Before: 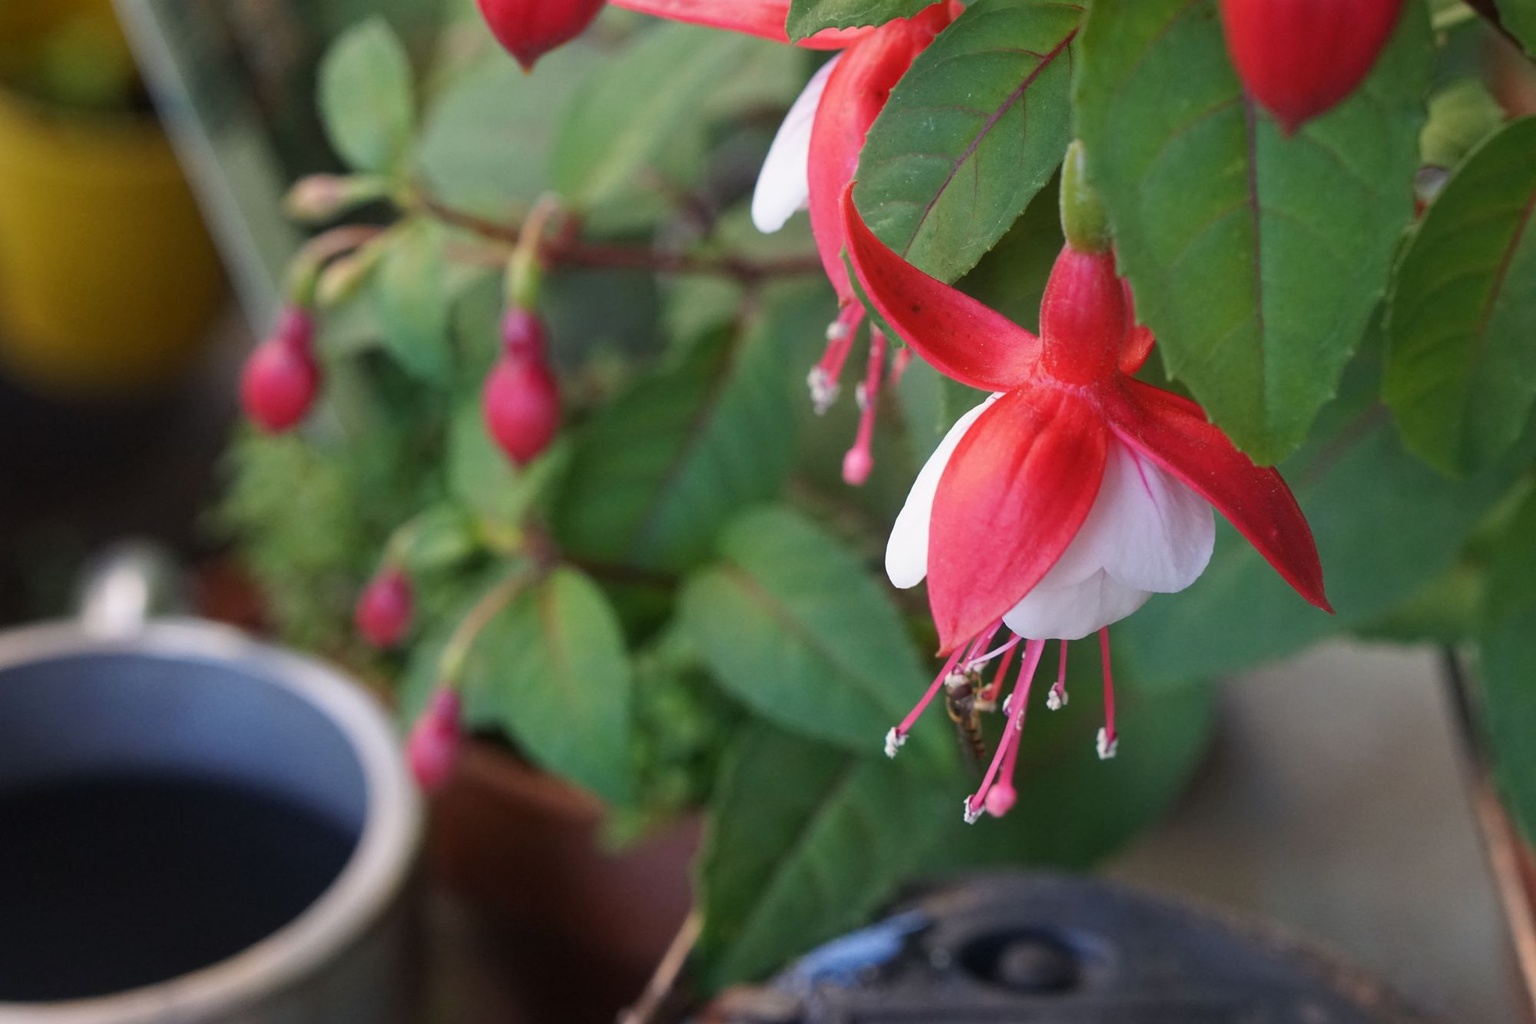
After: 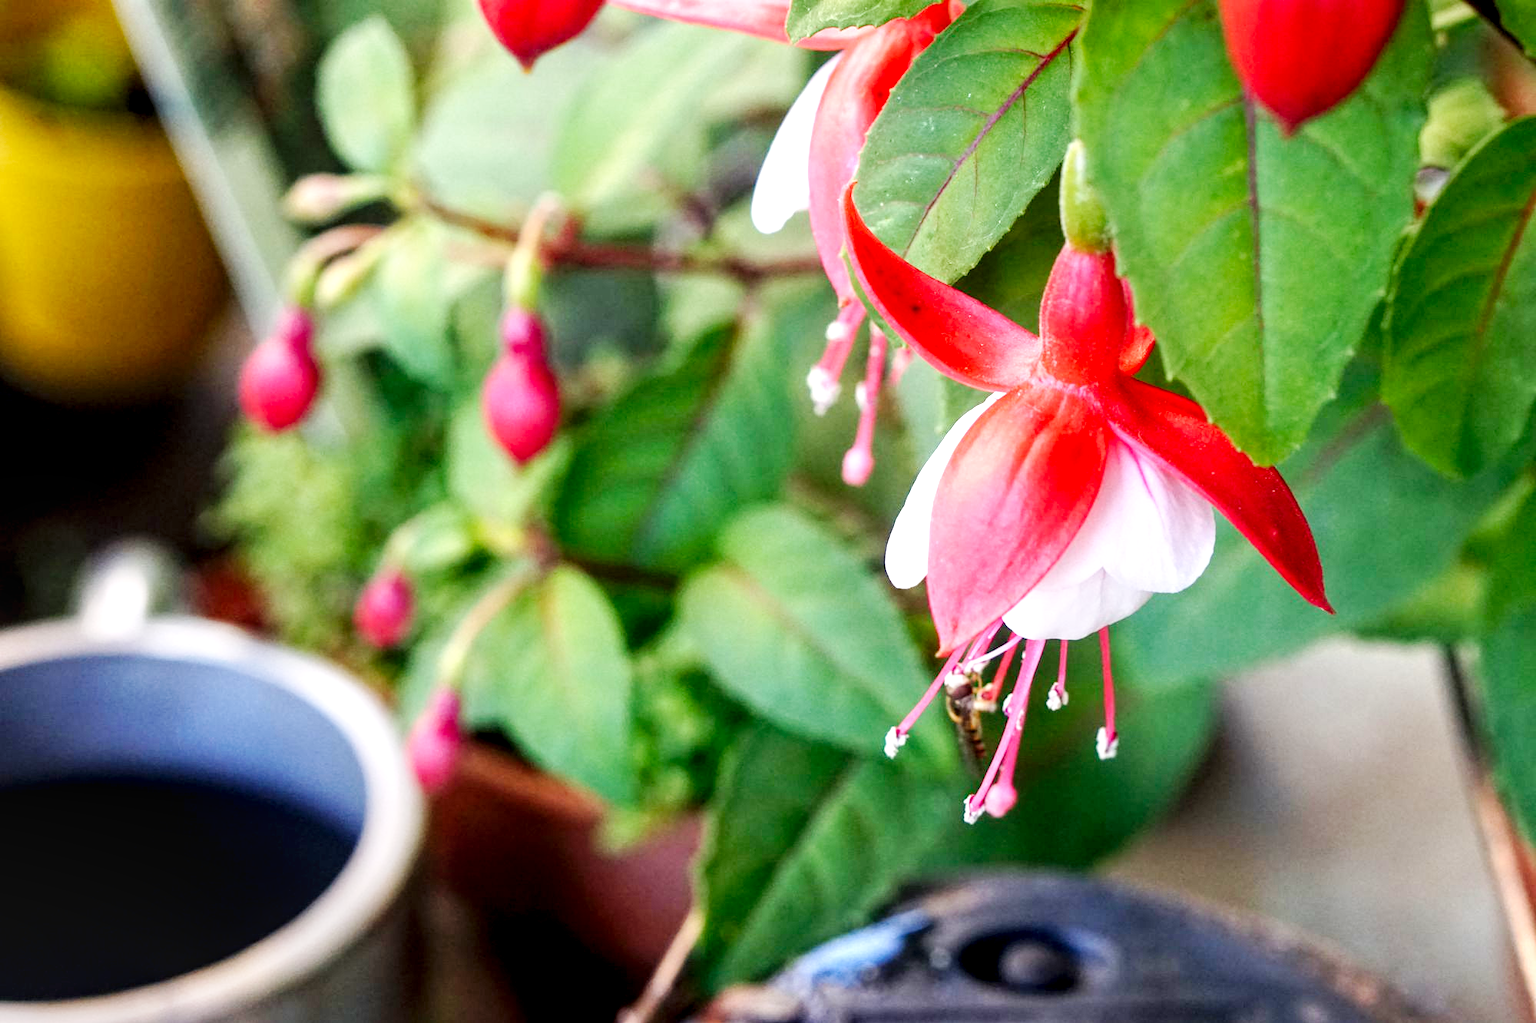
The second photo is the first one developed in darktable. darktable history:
local contrast: detail 130%
exposure: black level correction 0.008, exposure 0.979 EV, compensate highlight preservation false
base curve: curves: ch0 [(0, 0) (0.032, 0.025) (0.121, 0.166) (0.206, 0.329) (0.605, 0.79) (1, 1)], preserve colors none
